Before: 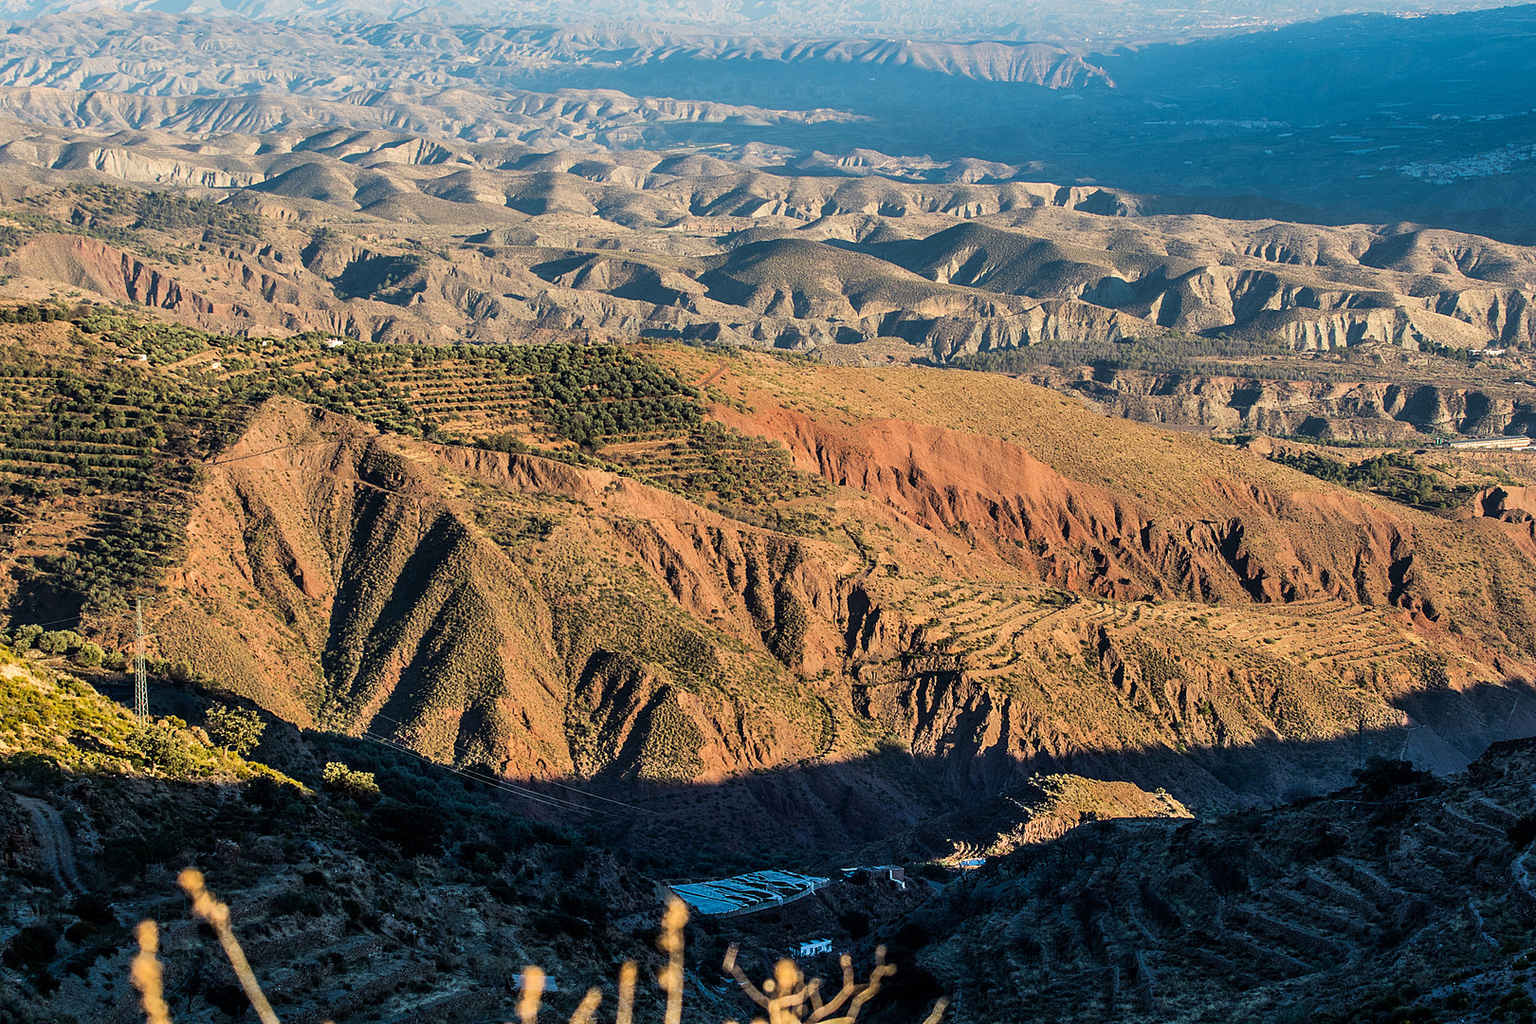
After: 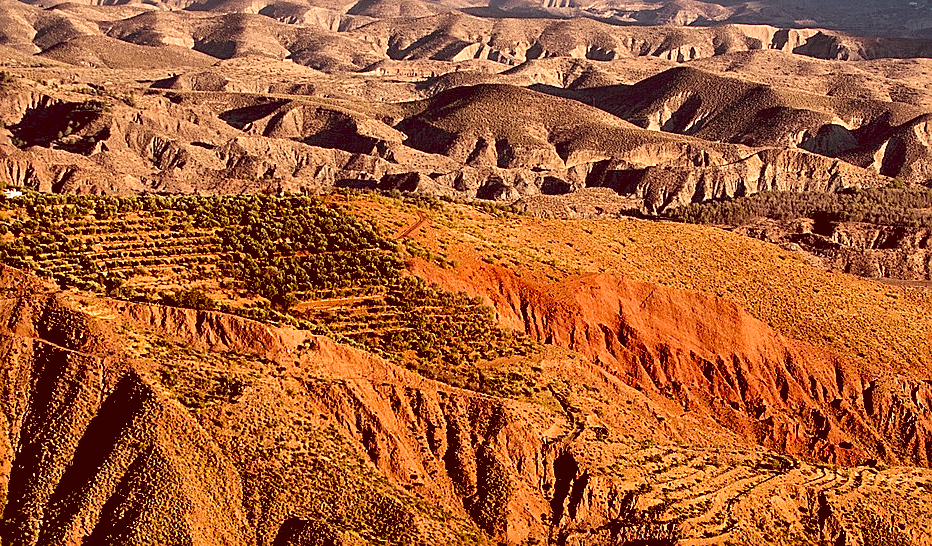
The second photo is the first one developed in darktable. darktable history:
contrast brightness saturation: contrast 0.079, saturation 0.196
crop: left 21.011%, top 15.643%, right 21.426%, bottom 33.734%
shadows and highlights: low approximation 0.01, soften with gaussian
exposure: black level correction 0.048, exposure 0.013 EV, compensate exposure bias true, compensate highlight preservation false
local contrast: mode bilateral grid, contrast 21, coarseness 50, detail 128%, midtone range 0.2
sharpen: on, module defaults
color calibration: x 0.34, y 0.355, temperature 5163.64 K
color correction: highlights a* 9.11, highlights b* 8.86, shadows a* 39.52, shadows b* 39.71, saturation 0.824
